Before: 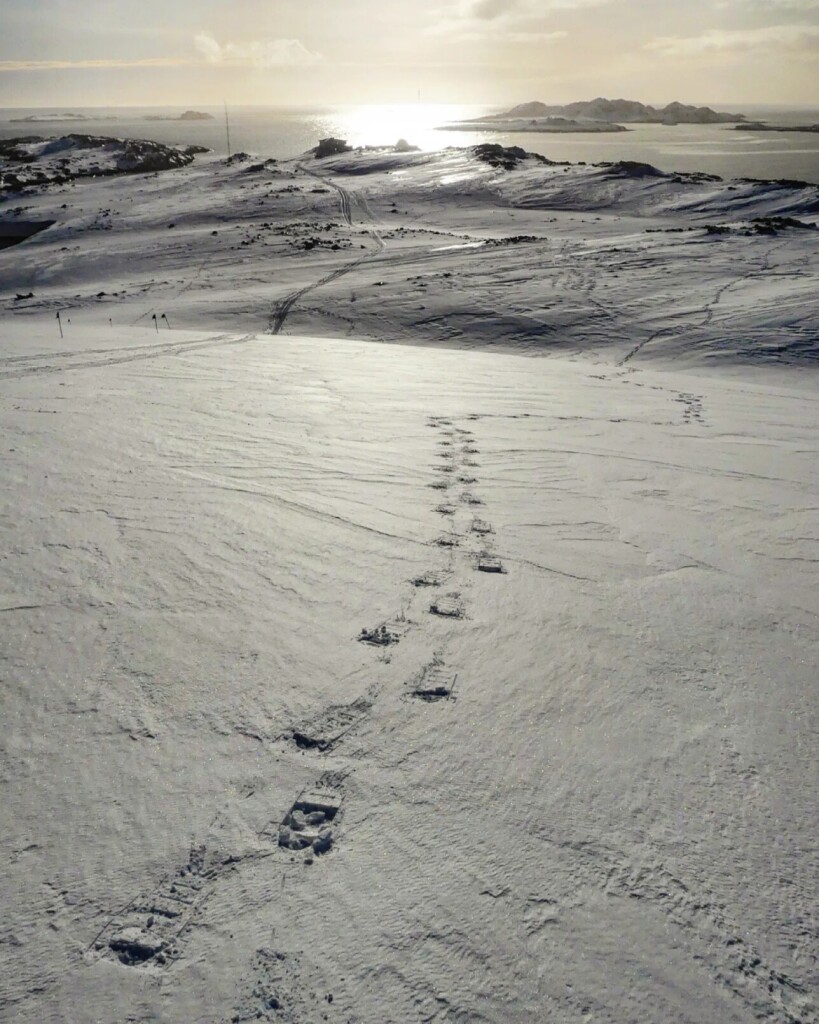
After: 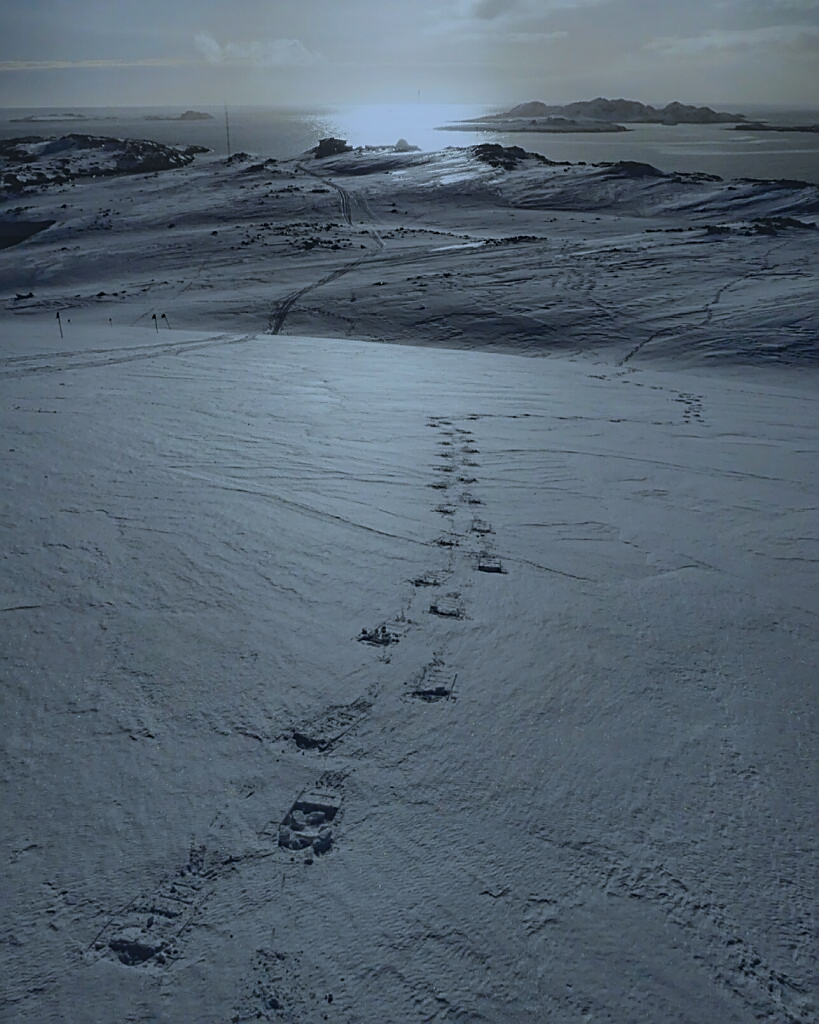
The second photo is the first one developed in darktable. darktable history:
tone equalizer: -8 EV -0.001 EV, -7 EV 0.001 EV, -6 EV -0.002 EV, -5 EV -0.012 EV, -4 EV -0.087 EV, -3 EV -0.214 EV, -2 EV -0.294 EV, -1 EV 0.11 EV, +0 EV 0.32 EV
sharpen: amount 0.75
color calibration: illuminant custom, x 0.389, y 0.387, temperature 3841.68 K
exposure: black level correction -0.017, exposure -1.058 EV, compensate highlight preservation false
shadows and highlights: radius 121.19, shadows 21.53, white point adjustment -9.68, highlights -15.05, soften with gaussian
